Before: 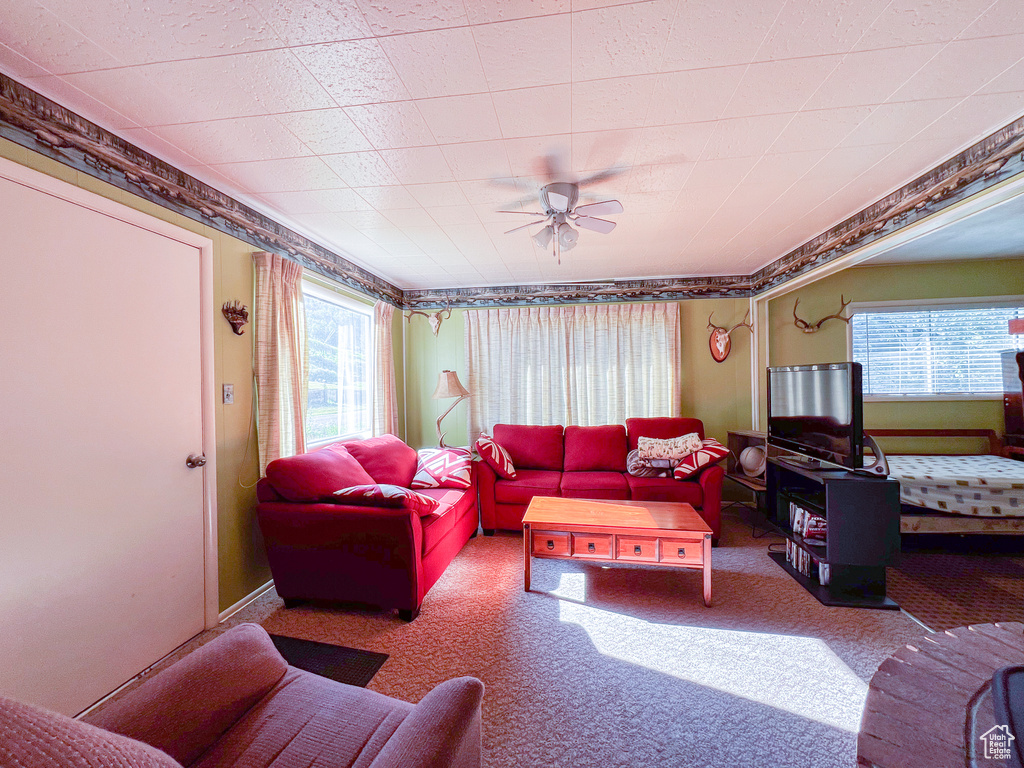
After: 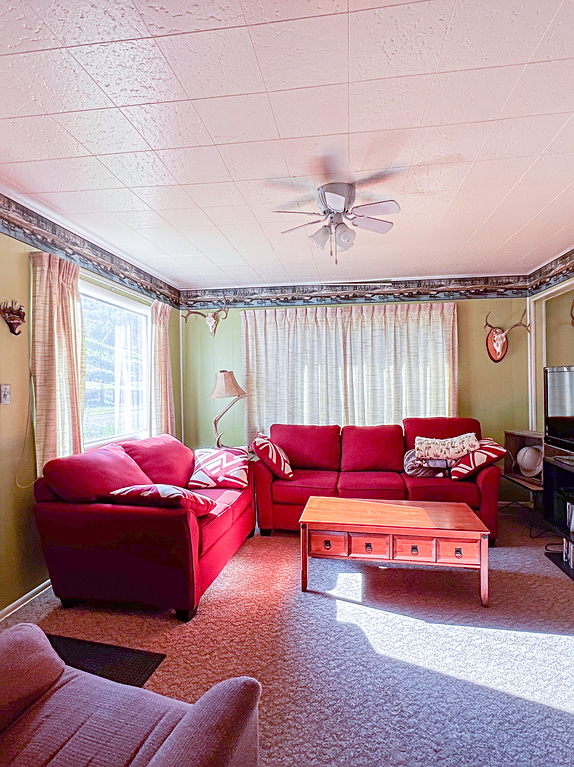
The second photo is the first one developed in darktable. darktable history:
sharpen: on, module defaults
crop: left 21.85%, right 22.053%, bottom 0.002%
